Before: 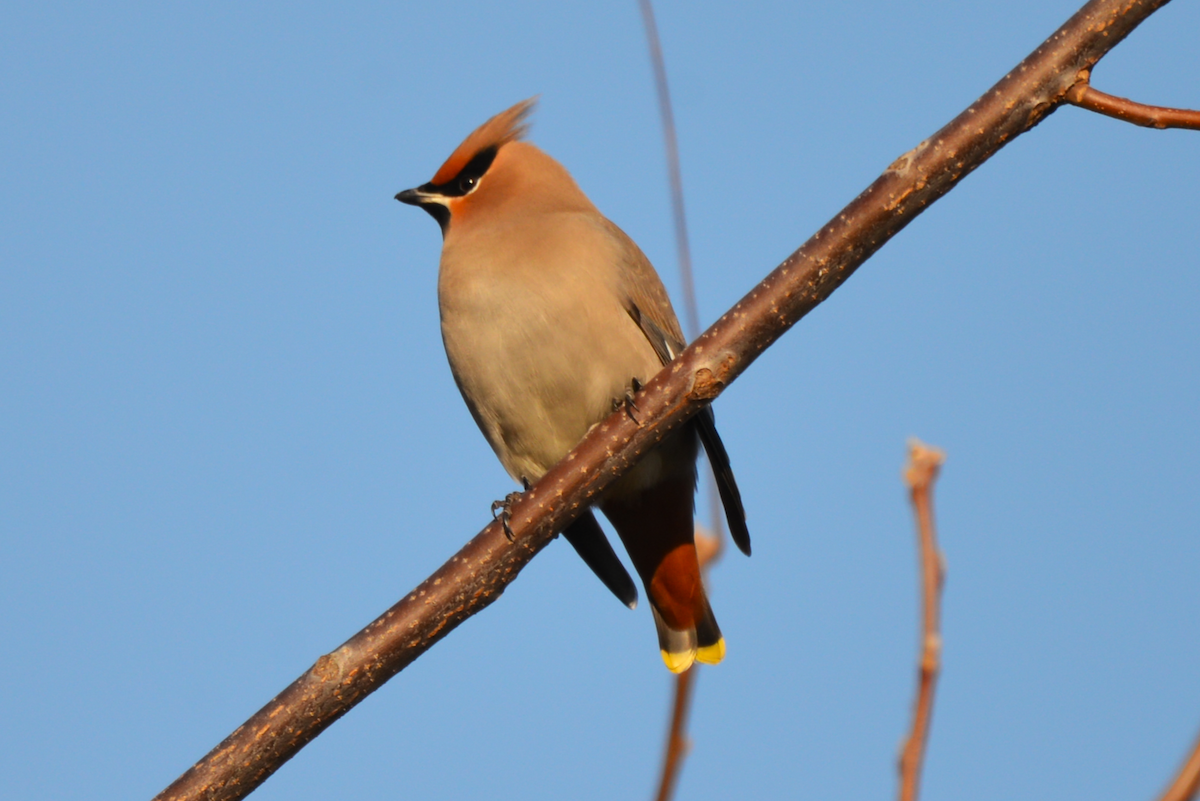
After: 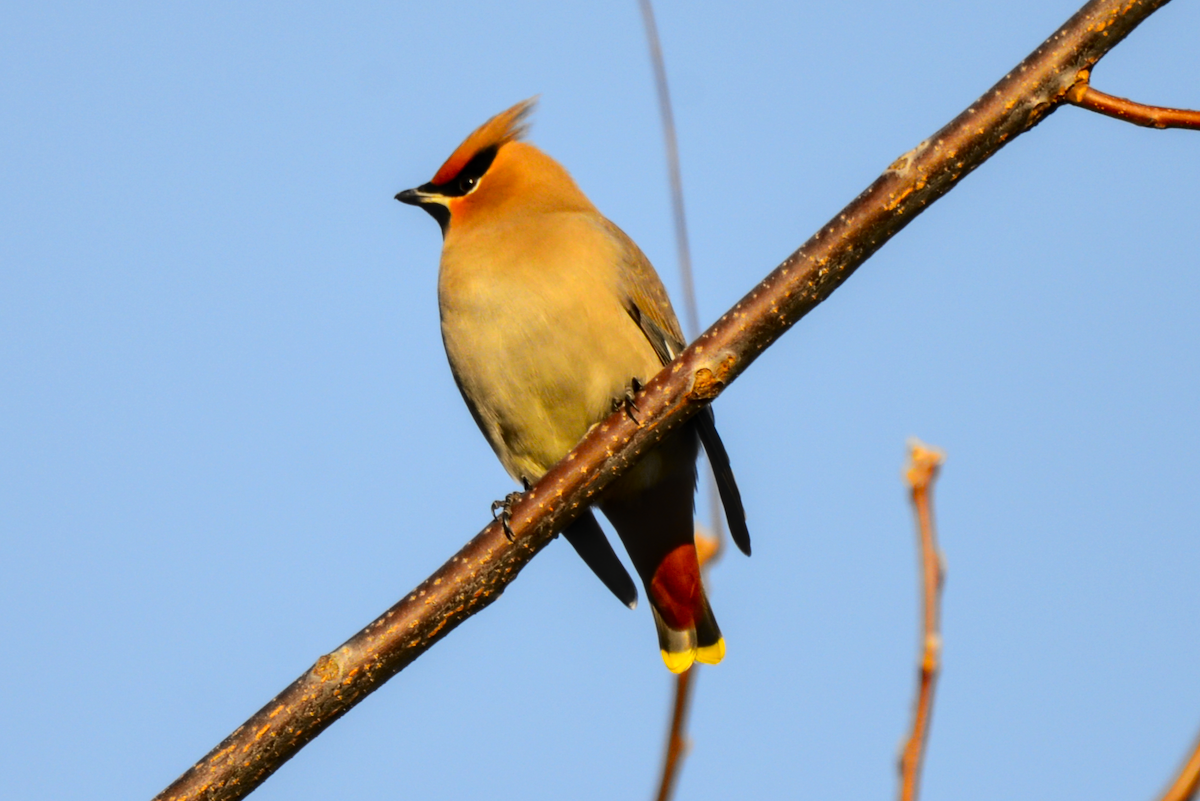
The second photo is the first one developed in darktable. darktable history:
local contrast: on, module defaults
tone curve: curves: ch0 [(0, 0) (0.136, 0.084) (0.346, 0.366) (0.489, 0.559) (0.66, 0.748) (0.849, 0.902) (1, 0.974)]; ch1 [(0, 0) (0.353, 0.344) (0.45, 0.46) (0.498, 0.498) (0.521, 0.512) (0.563, 0.559) (0.592, 0.605) (0.641, 0.673) (1, 1)]; ch2 [(0, 0) (0.333, 0.346) (0.375, 0.375) (0.424, 0.43) (0.476, 0.492) (0.502, 0.502) (0.524, 0.531) (0.579, 0.61) (0.612, 0.644) (0.641, 0.722) (1, 1)], color space Lab, independent channels, preserve colors none
